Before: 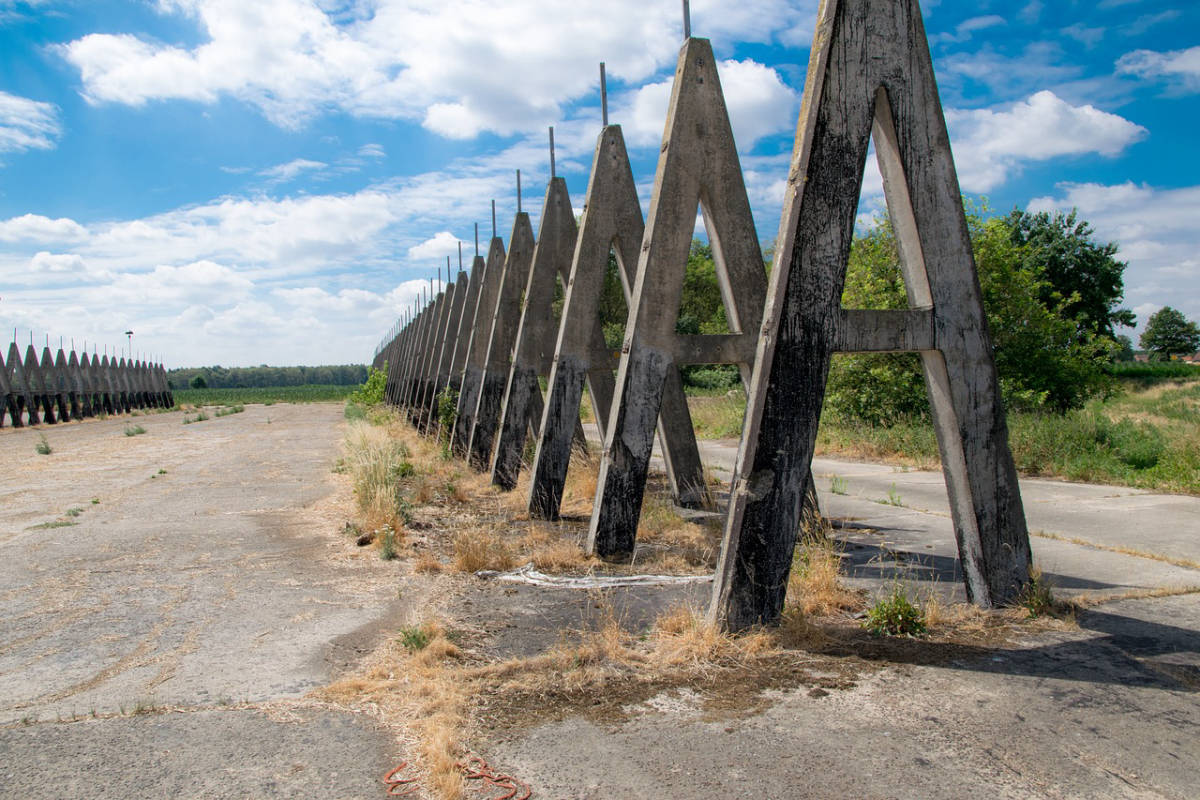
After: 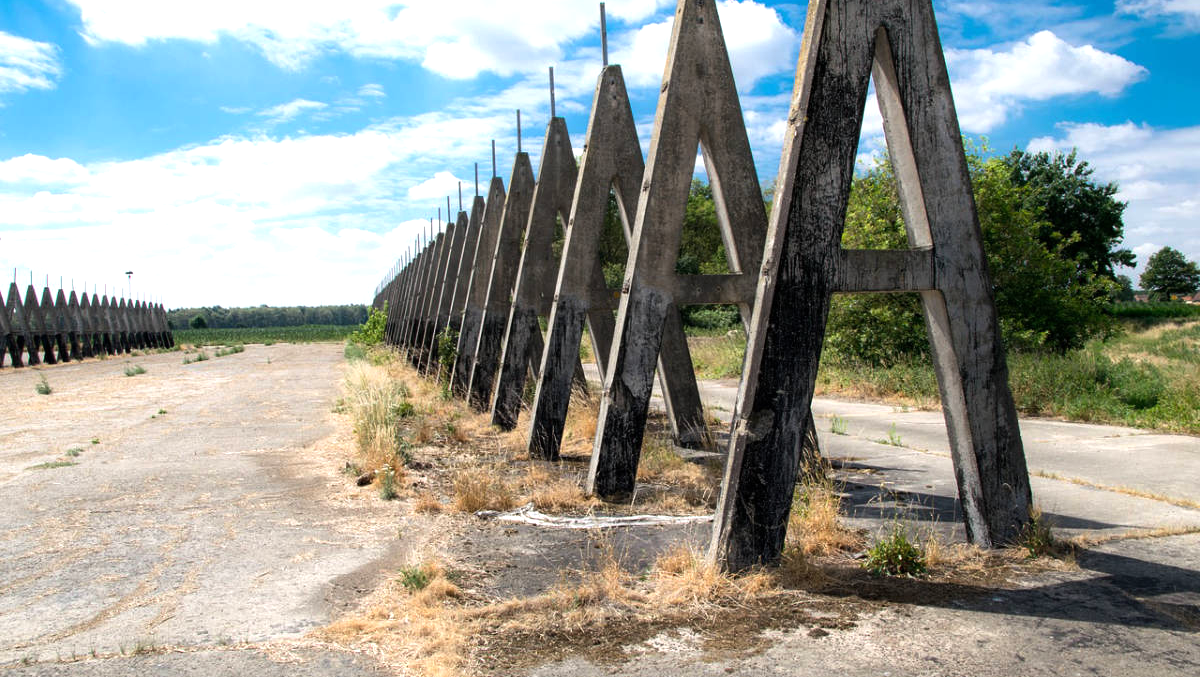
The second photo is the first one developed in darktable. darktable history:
crop: top 7.617%, bottom 7.652%
tone equalizer: -8 EV -0.715 EV, -7 EV -0.714 EV, -6 EV -0.567 EV, -5 EV -0.413 EV, -3 EV 0.383 EV, -2 EV 0.6 EV, -1 EV 0.691 EV, +0 EV 0.767 EV, edges refinement/feathering 500, mask exposure compensation -1.57 EV, preserve details guided filter
